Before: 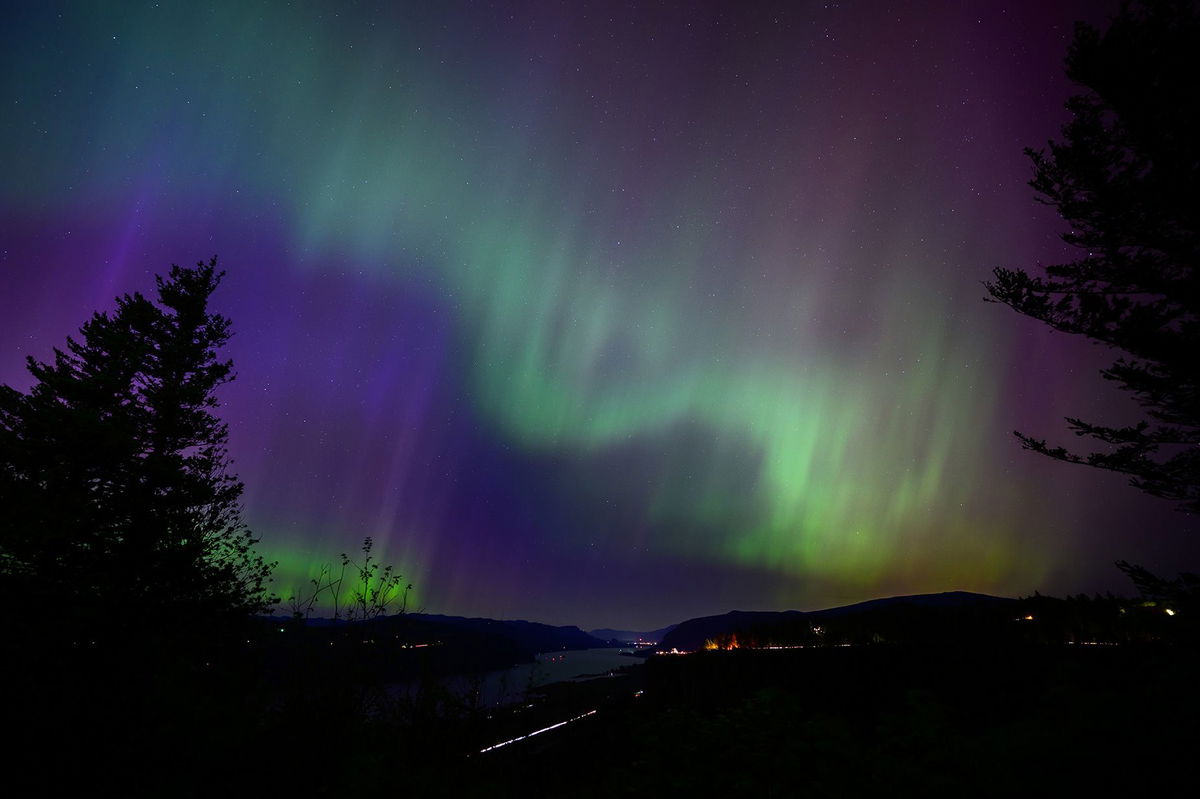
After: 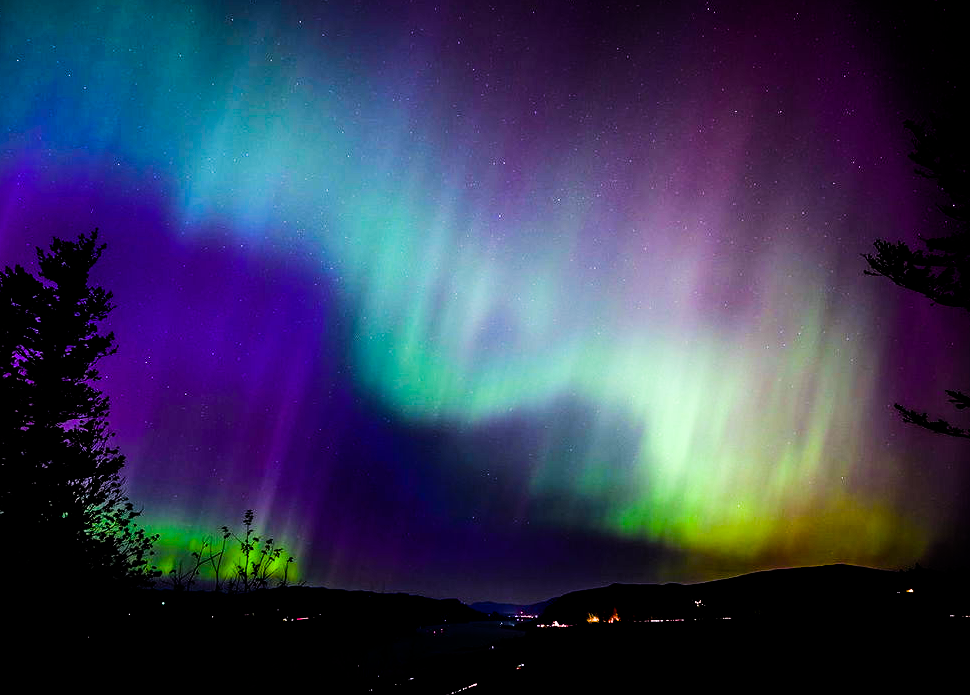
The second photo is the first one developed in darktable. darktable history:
white balance: red 1.05, blue 1.072
filmic rgb: black relative exposure -5 EV, white relative exposure 3.5 EV, hardness 3.19, contrast 1.3, highlights saturation mix -50%
exposure: black level correction 0, exposure 0.7 EV, compensate exposure bias true, compensate highlight preservation false
color balance rgb: global offset › luminance -0.37%, perceptual saturation grading › highlights -17.77%, perceptual saturation grading › mid-tones 33.1%, perceptual saturation grading › shadows 50.52%, perceptual brilliance grading › highlights 20%, perceptual brilliance grading › mid-tones 20%, perceptual brilliance grading › shadows -20%, global vibrance 50%
crop: left 9.929%, top 3.475%, right 9.188%, bottom 9.529%
